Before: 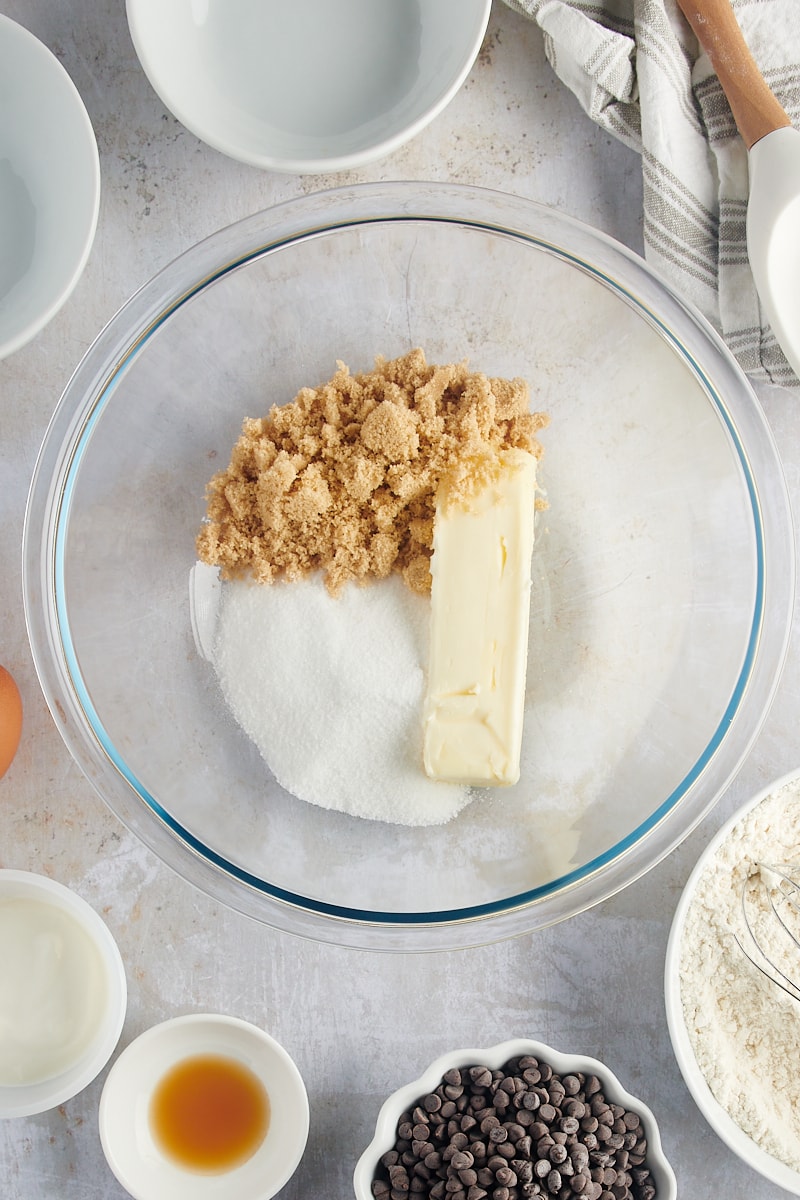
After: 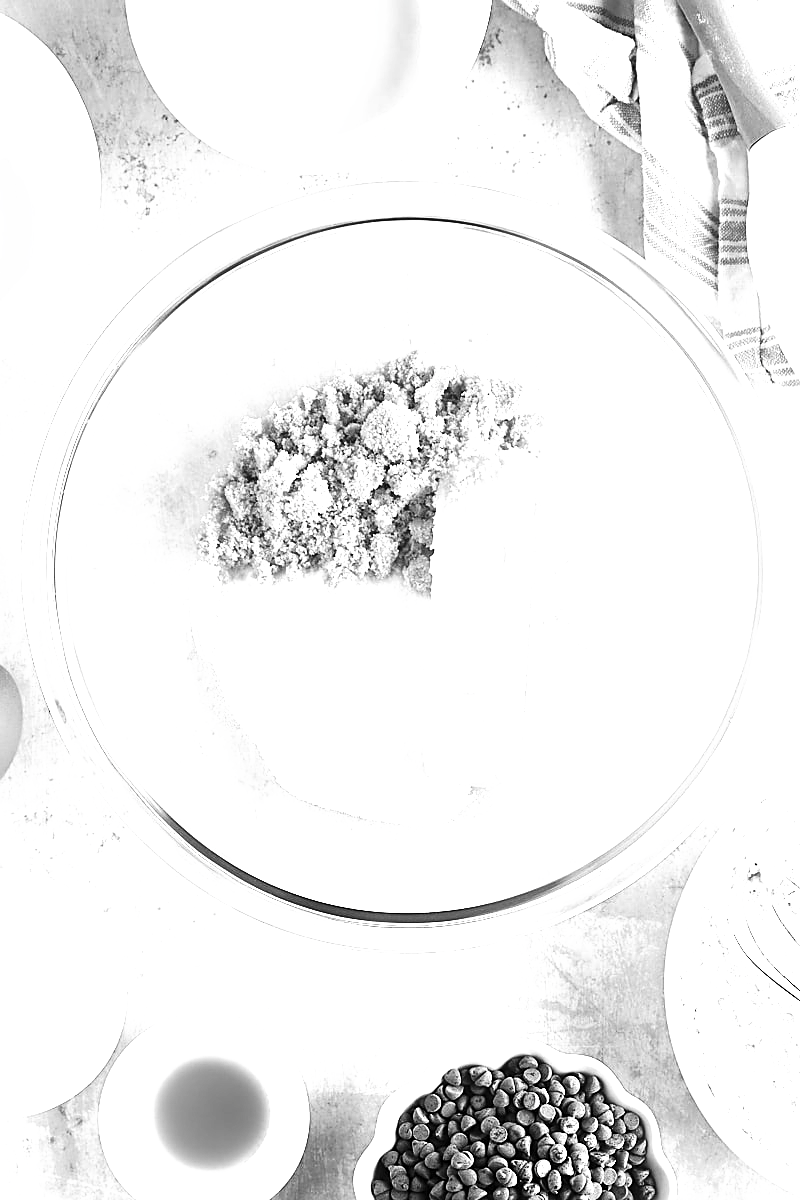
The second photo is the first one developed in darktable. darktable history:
exposure: black level correction 0, exposure 1.001 EV, compensate exposure bias true, compensate highlight preservation false
color zones: curves: ch1 [(0.235, 0.558) (0.75, 0.5)]; ch2 [(0.25, 0.462) (0.749, 0.457)]
sharpen: on, module defaults
tone curve: curves: ch0 [(0, 0) (0.003, 0.002) (0.011, 0.006) (0.025, 0.014) (0.044, 0.025) (0.069, 0.039) (0.1, 0.056) (0.136, 0.082) (0.177, 0.116) (0.224, 0.163) (0.277, 0.233) (0.335, 0.311) (0.399, 0.396) (0.468, 0.488) (0.543, 0.588) (0.623, 0.695) (0.709, 0.809) (0.801, 0.912) (0.898, 0.997) (1, 1)], preserve colors none
color calibration: output gray [0.23, 0.37, 0.4, 0], x 0.38, y 0.39, temperature 4085.28 K
